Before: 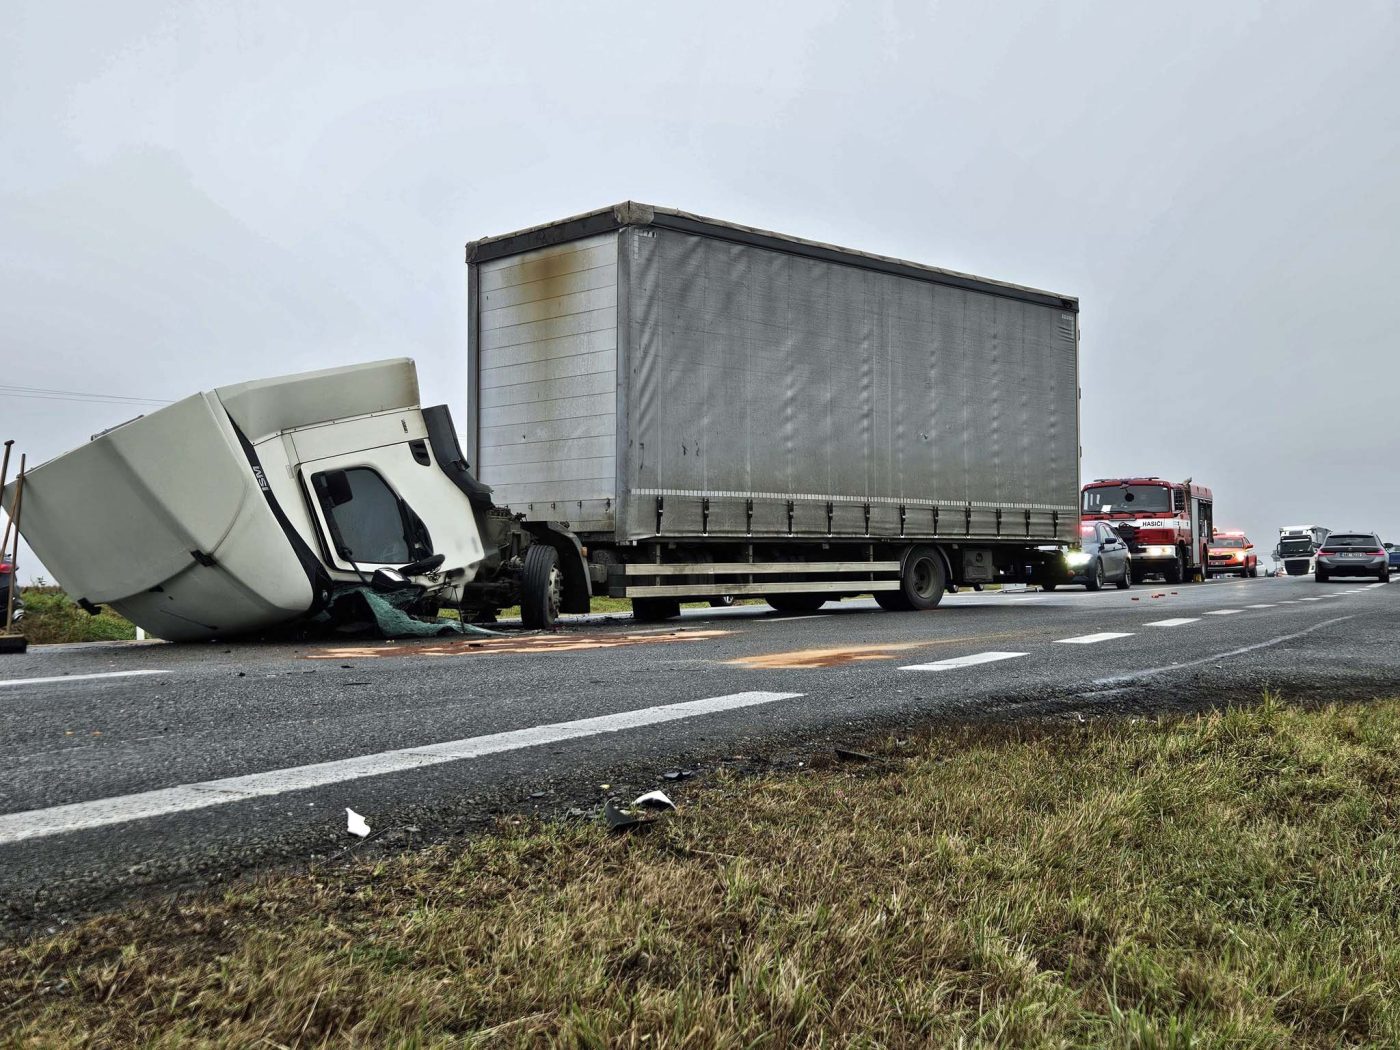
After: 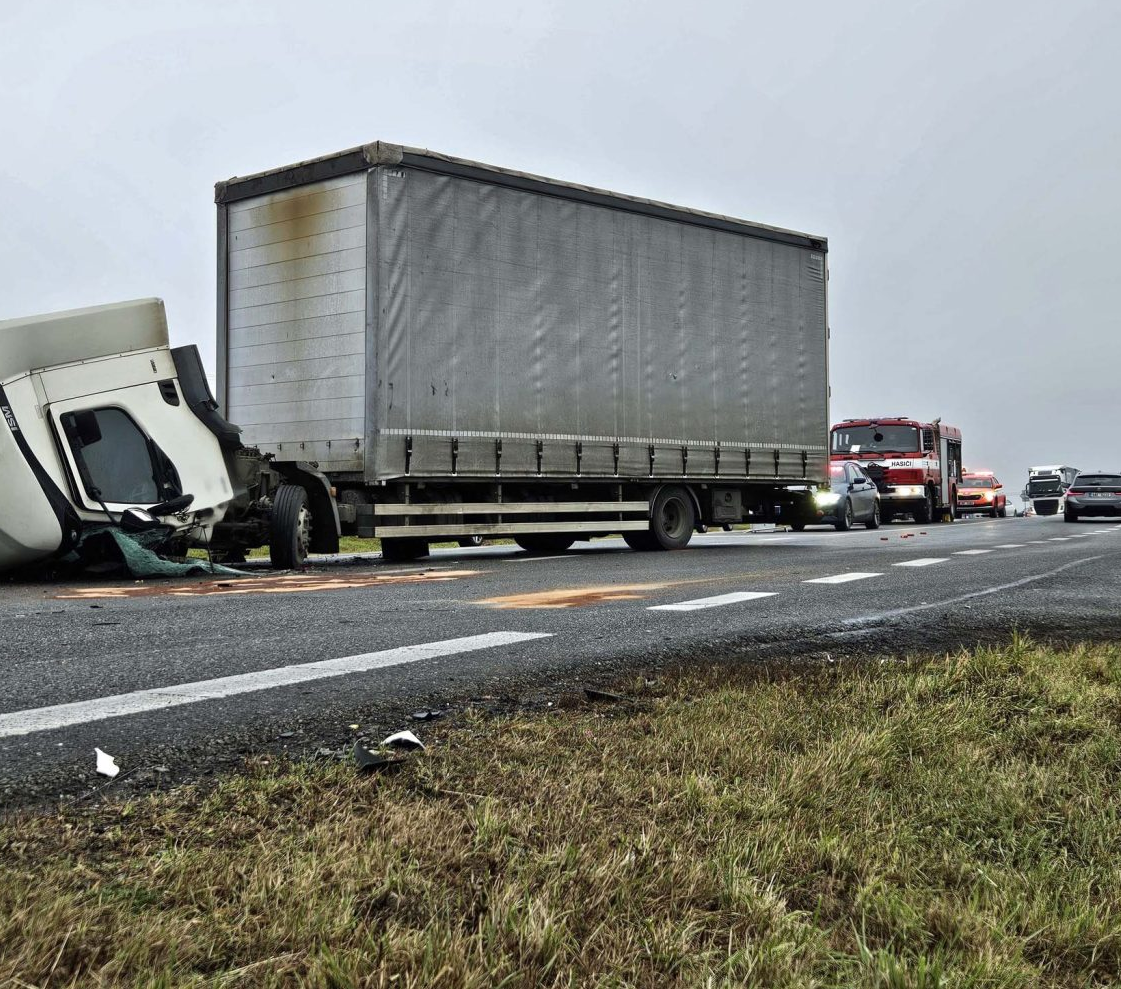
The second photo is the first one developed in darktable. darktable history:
crop and rotate: left 18.057%, top 5.742%, right 1.858%
